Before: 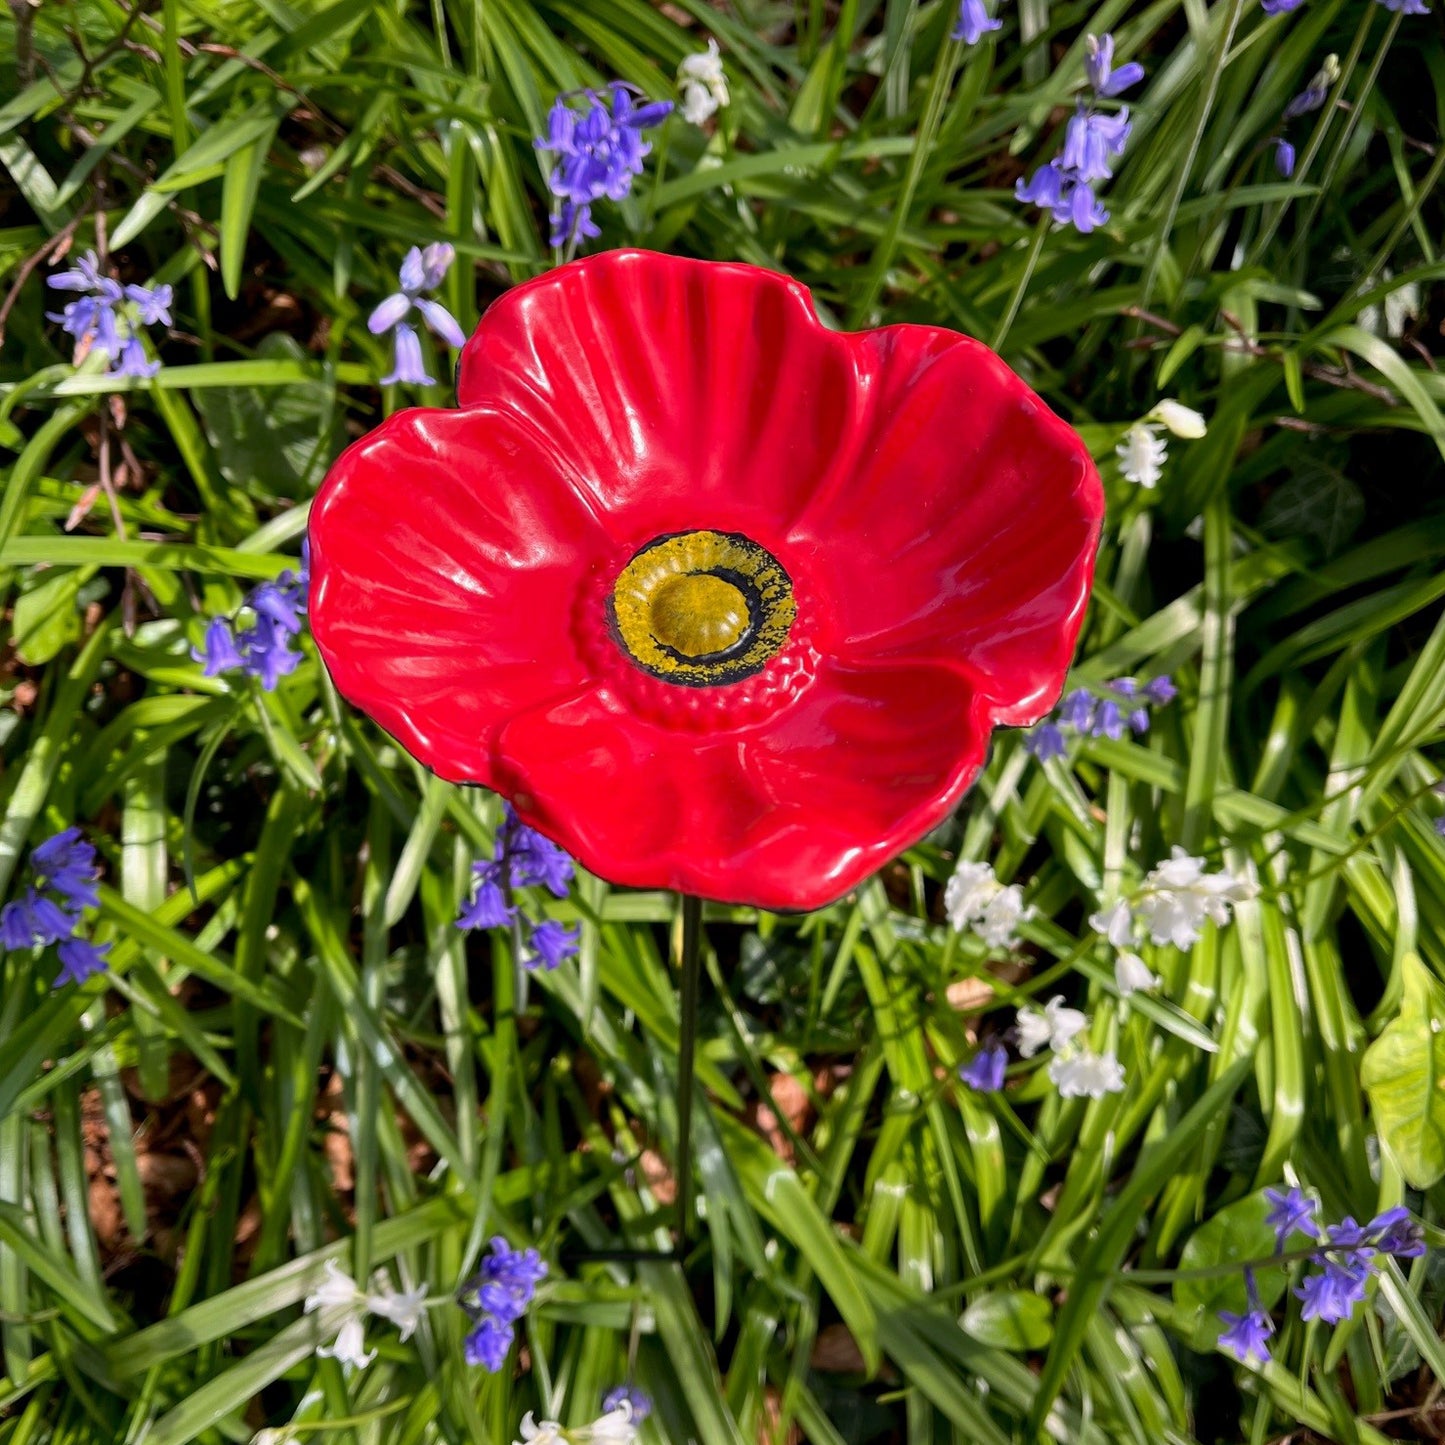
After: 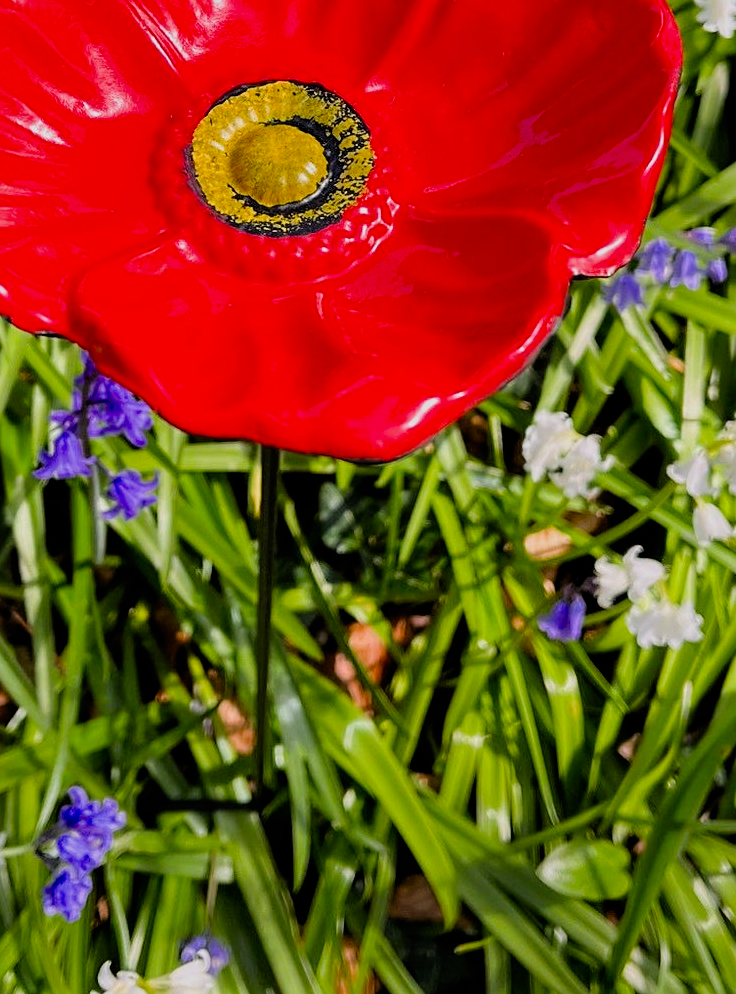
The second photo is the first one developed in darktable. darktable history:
exposure: exposure 0.2 EV, compensate highlight preservation false
filmic rgb: black relative exposure -7.75 EV, white relative exposure 4.4 EV, threshold 3 EV, hardness 3.76, latitude 38.11%, contrast 0.966, highlights saturation mix 10%, shadows ↔ highlights balance 4.59%, color science v4 (2020), enable highlight reconstruction true
sharpen: on, module defaults
crop and rotate: left 29.237%, top 31.152%, right 19.807%
